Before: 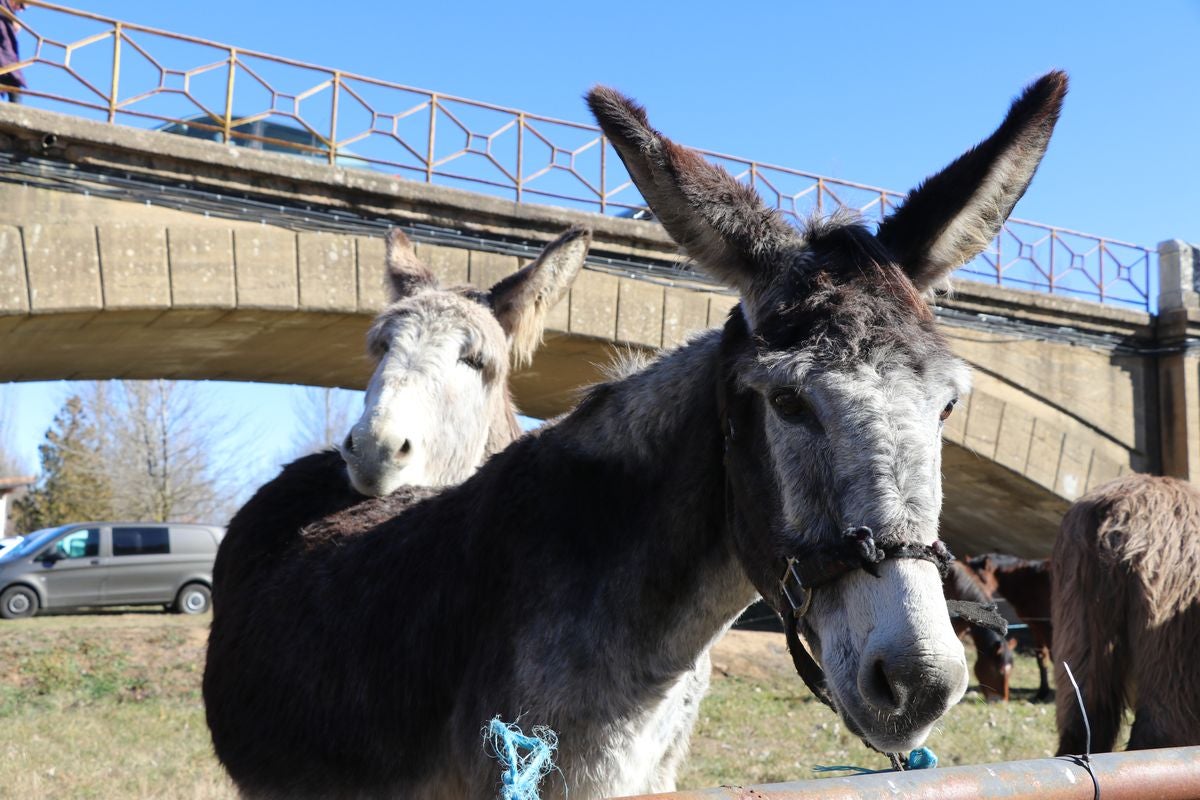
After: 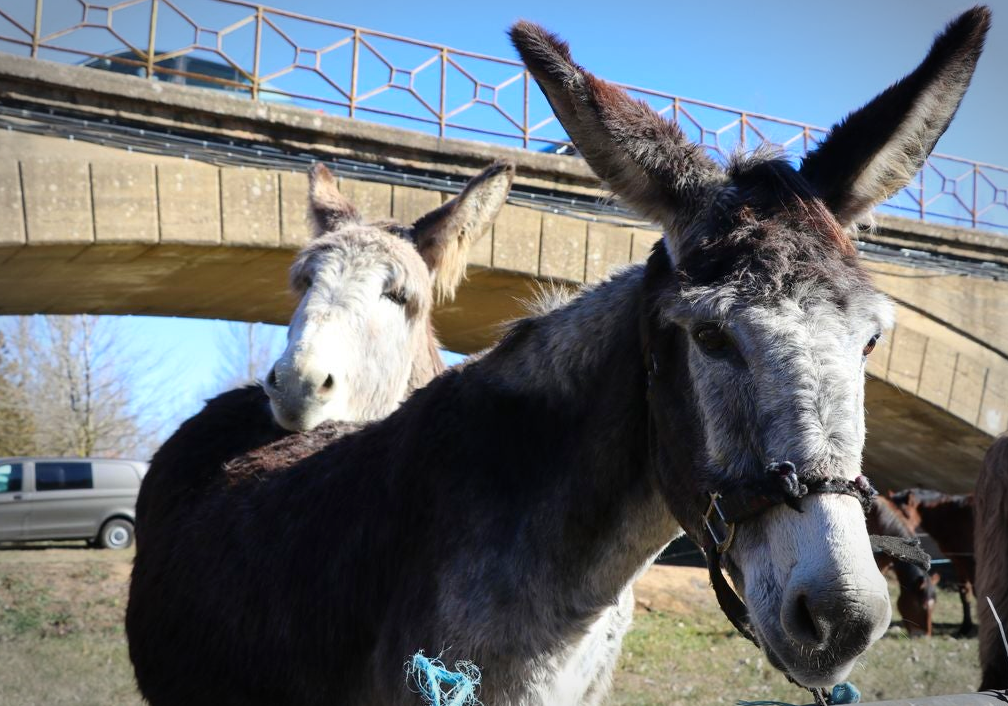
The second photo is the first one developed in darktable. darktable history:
crop: left 6.446%, top 8.188%, right 9.538%, bottom 3.548%
contrast brightness saturation: contrast 0.09, saturation 0.28
vignetting: automatic ratio true
